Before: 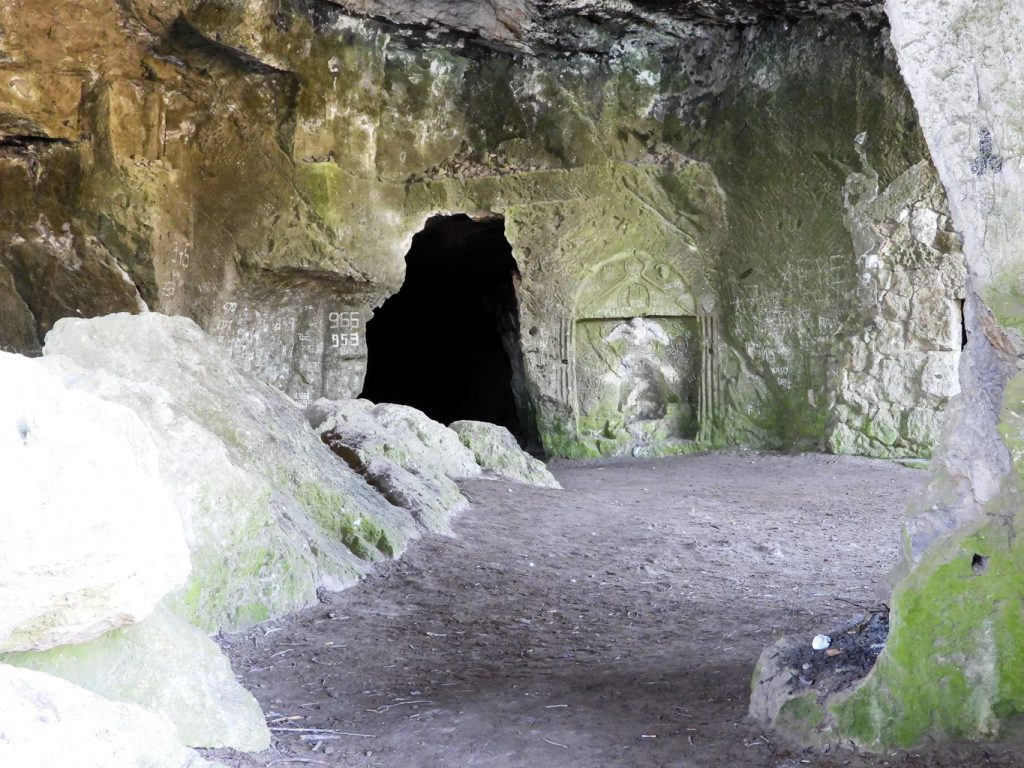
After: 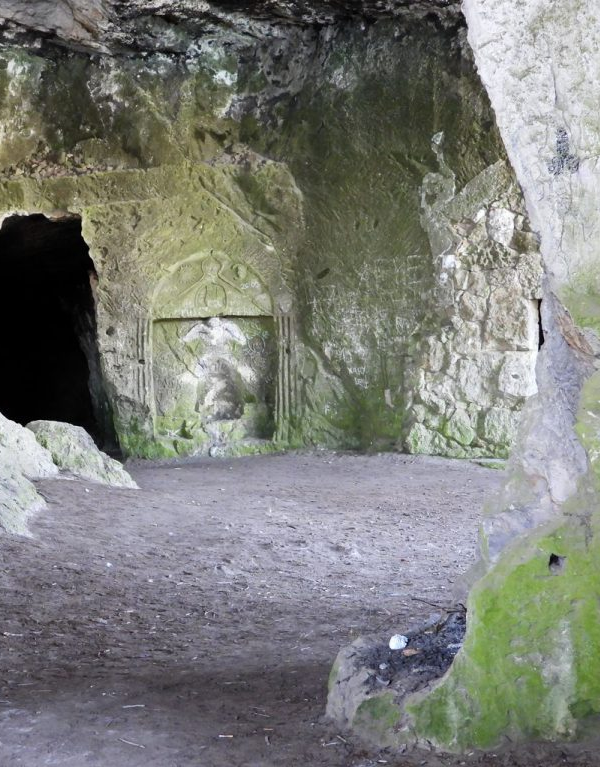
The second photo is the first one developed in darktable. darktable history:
crop: left 41.402%
